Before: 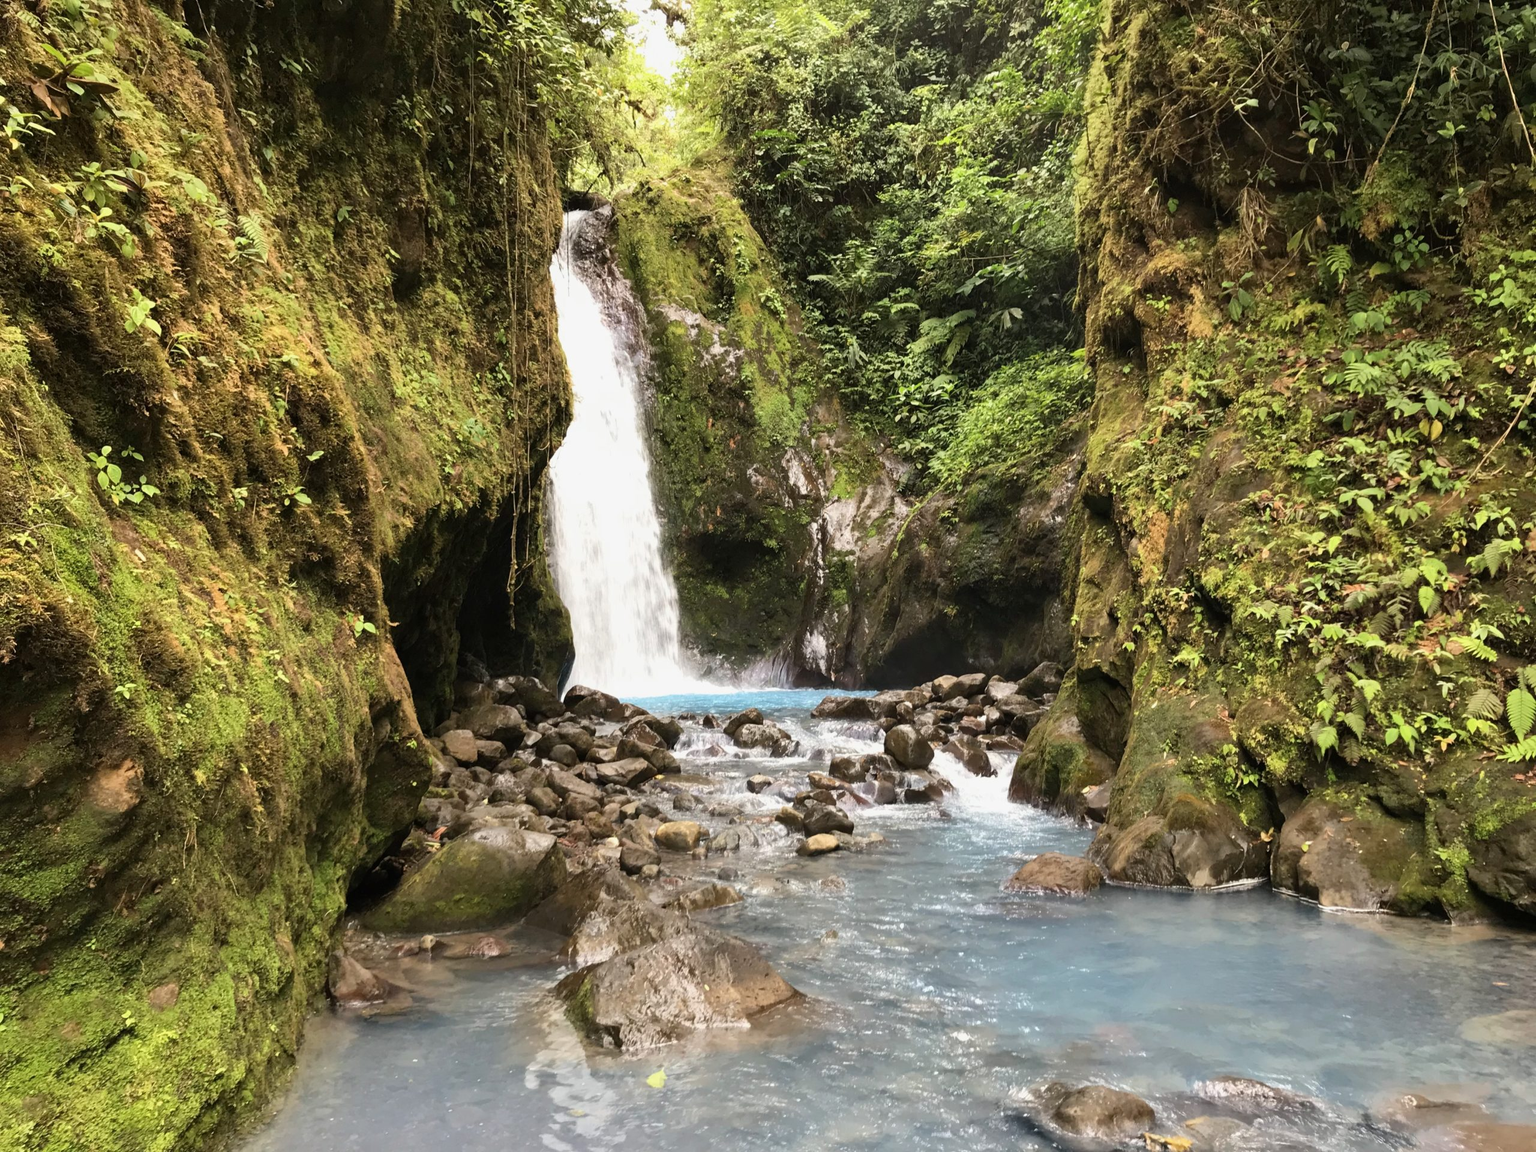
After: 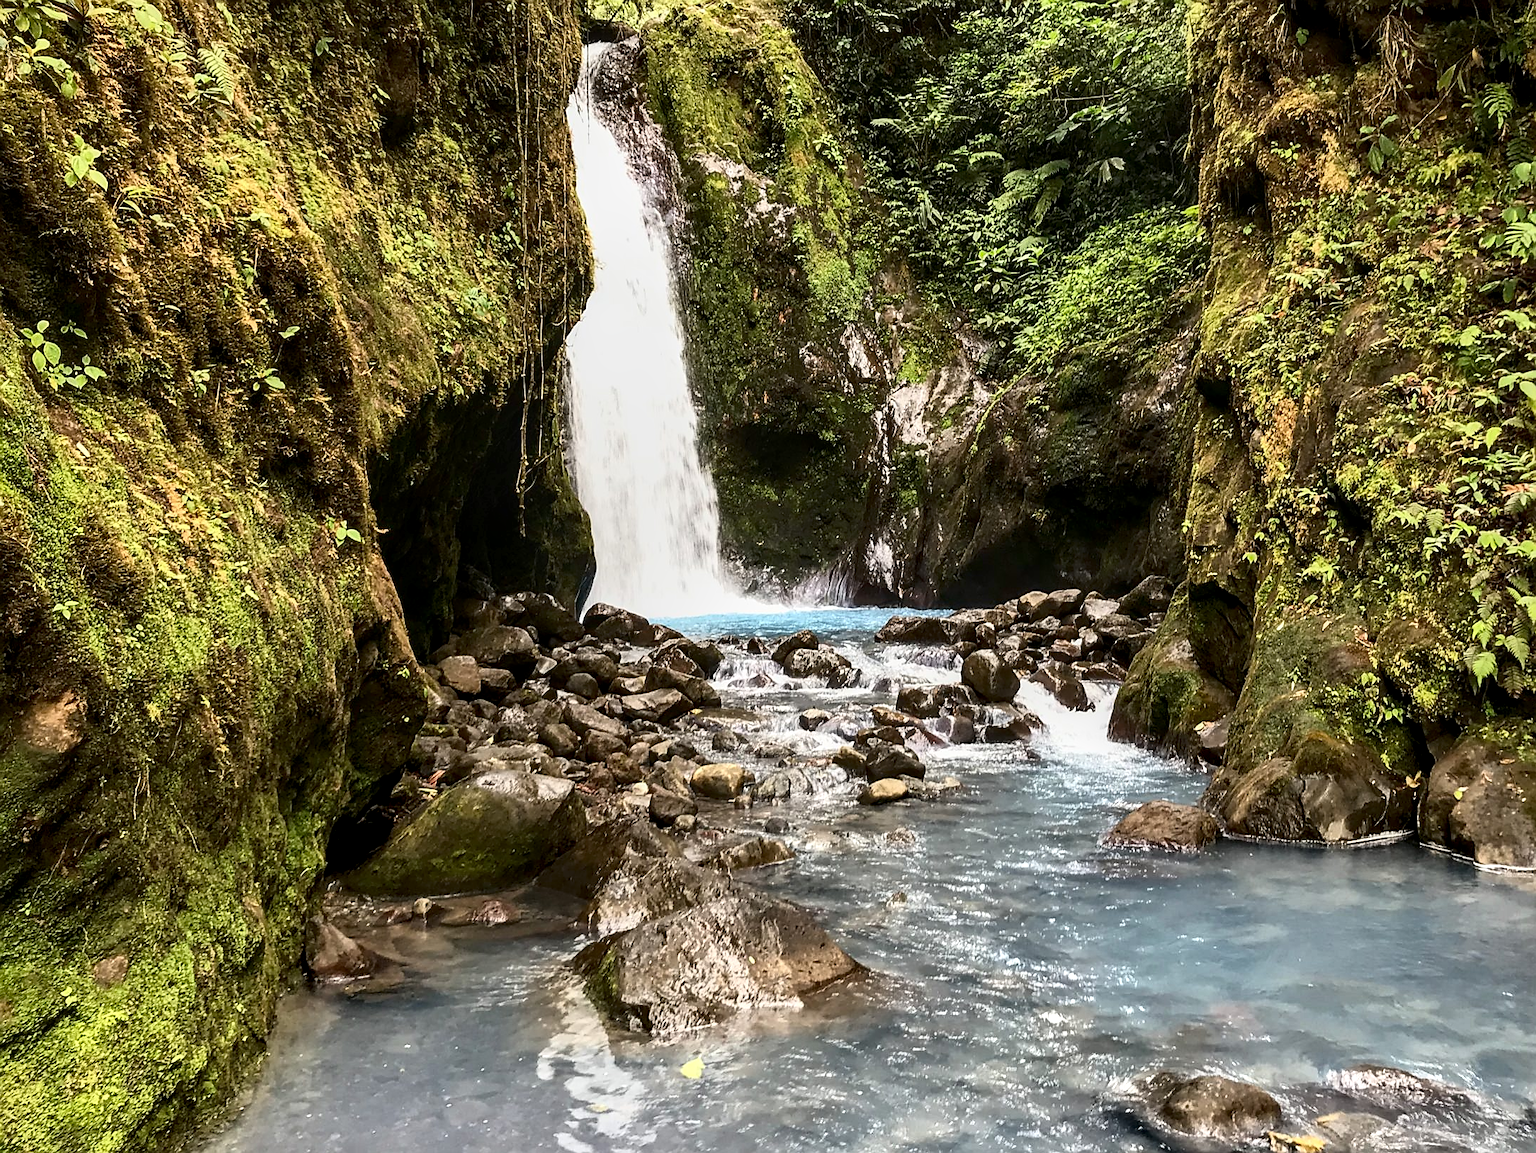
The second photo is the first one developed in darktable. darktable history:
crop and rotate: left 4.596%, top 15.159%, right 10.715%
local contrast: detail 130%
tone curve: curves: ch0 [(0, 0) (0.003, 0.007) (0.011, 0.01) (0.025, 0.016) (0.044, 0.025) (0.069, 0.036) (0.1, 0.052) (0.136, 0.073) (0.177, 0.103) (0.224, 0.135) (0.277, 0.177) (0.335, 0.233) (0.399, 0.303) (0.468, 0.376) (0.543, 0.469) (0.623, 0.581) (0.709, 0.723) (0.801, 0.863) (0.898, 0.938) (1, 1)], color space Lab, independent channels, preserve colors none
sharpen: radius 1.361, amount 1.248, threshold 0.804
